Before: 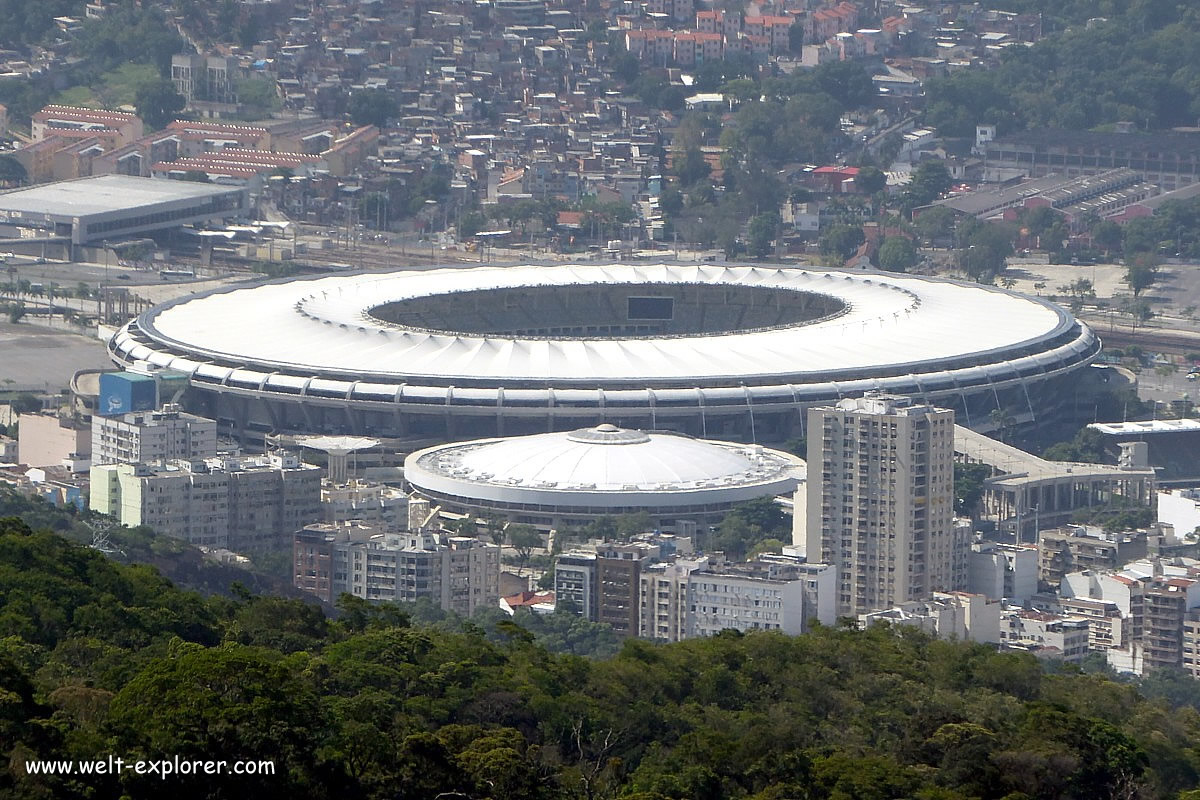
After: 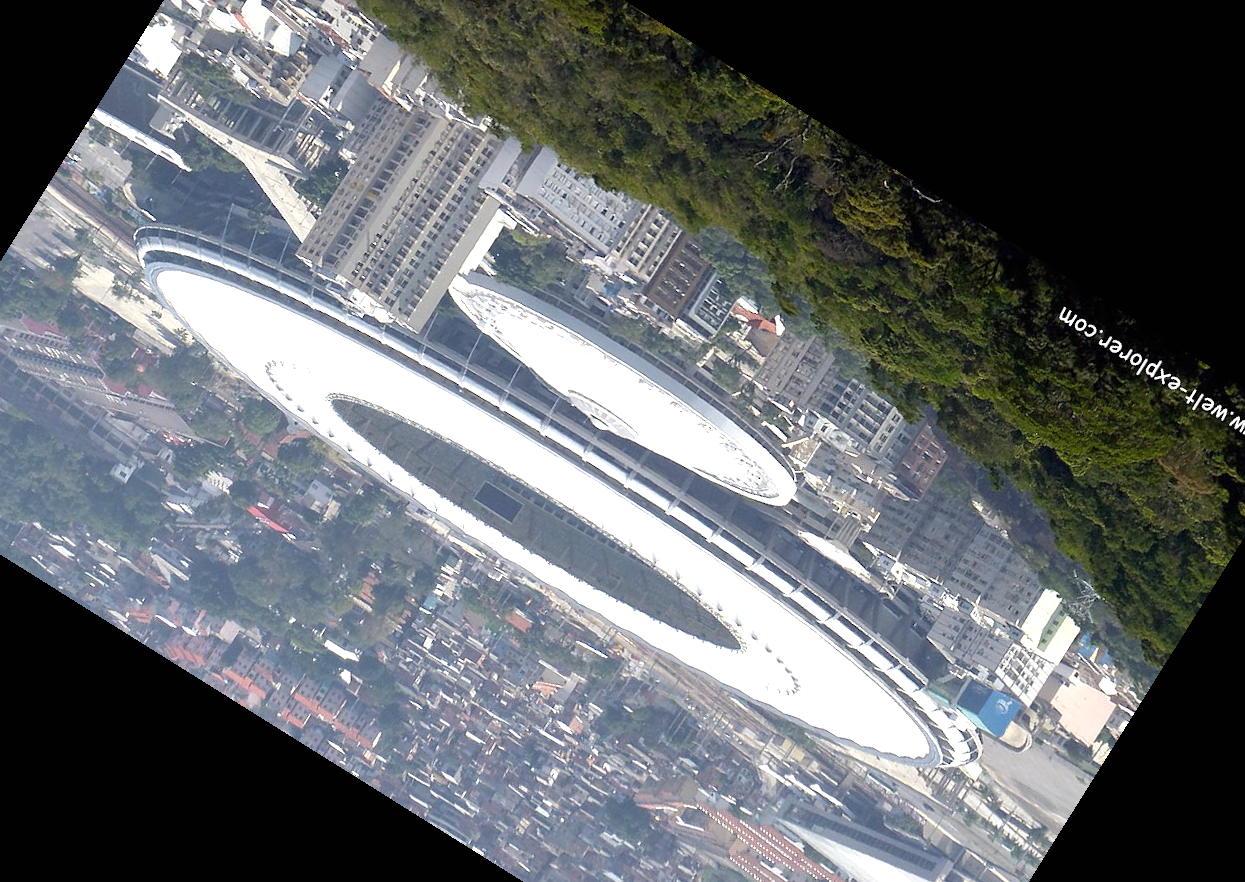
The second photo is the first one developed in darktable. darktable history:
exposure: black level correction 0, exposure 0.685 EV, compensate highlight preservation false
crop and rotate: angle 147.96°, left 9.105%, top 15.686%, right 4.508%, bottom 17.171%
